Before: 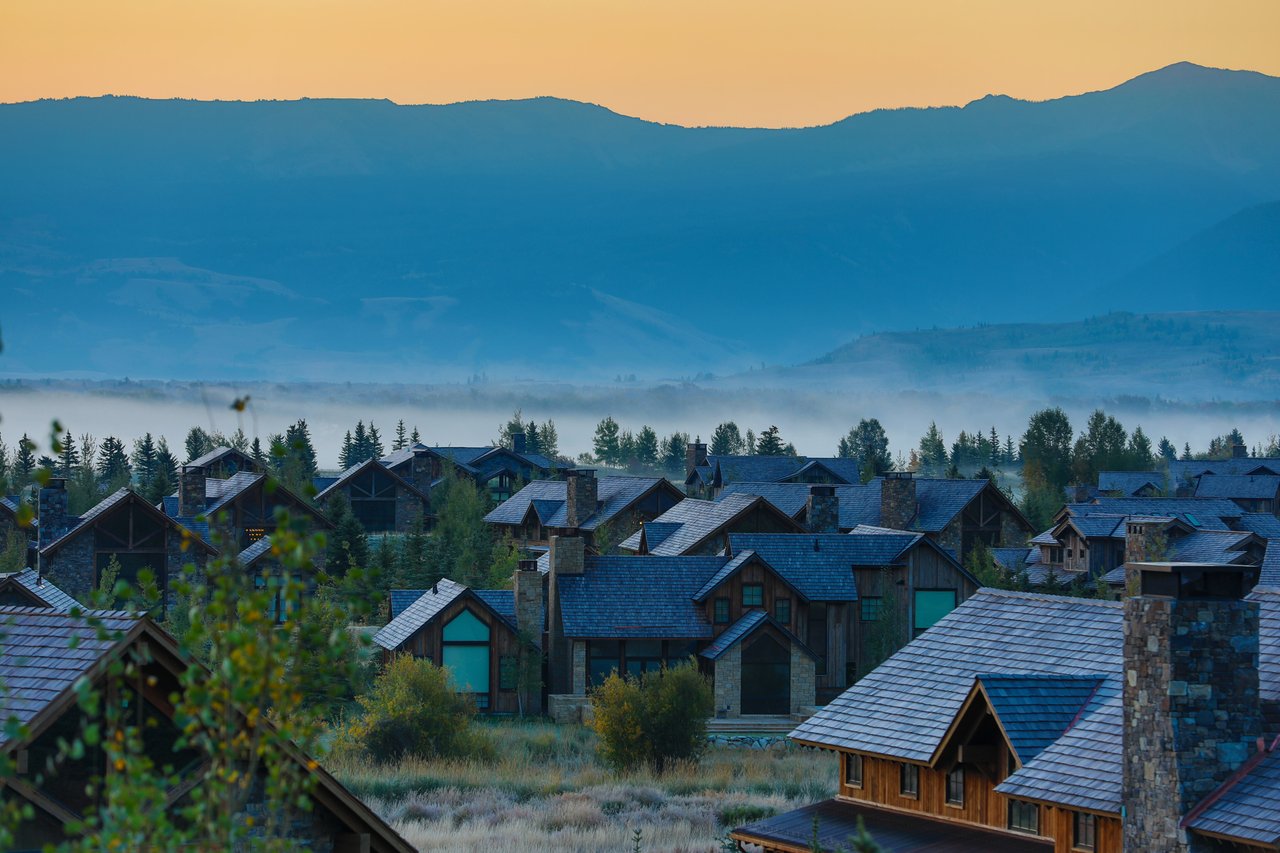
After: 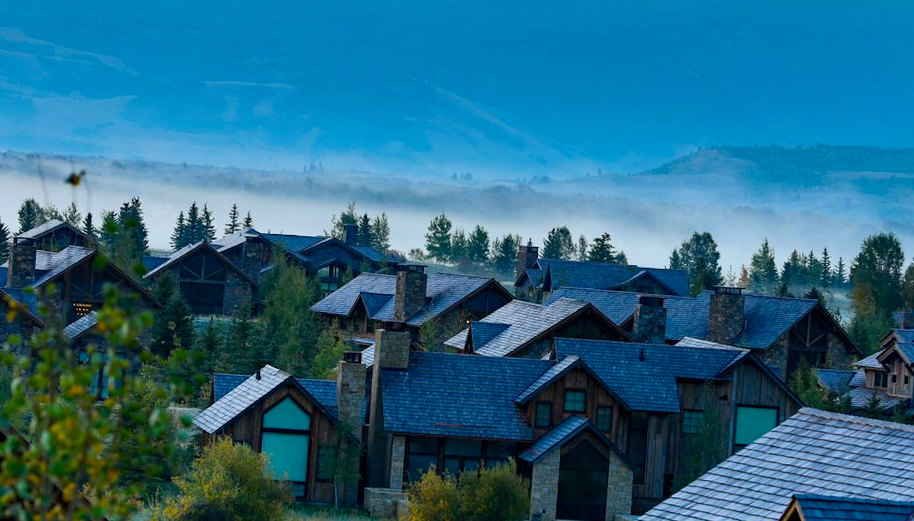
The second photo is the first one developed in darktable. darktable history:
haze removal: adaptive false
exposure: black level correction 0.005, exposure 0.016 EV, compensate highlight preservation false
crop and rotate: angle -3.55°, left 9.733%, top 21.244%, right 12.326%, bottom 12.04%
contrast brightness saturation: contrast 0.204, brightness 0.148, saturation 0.142
